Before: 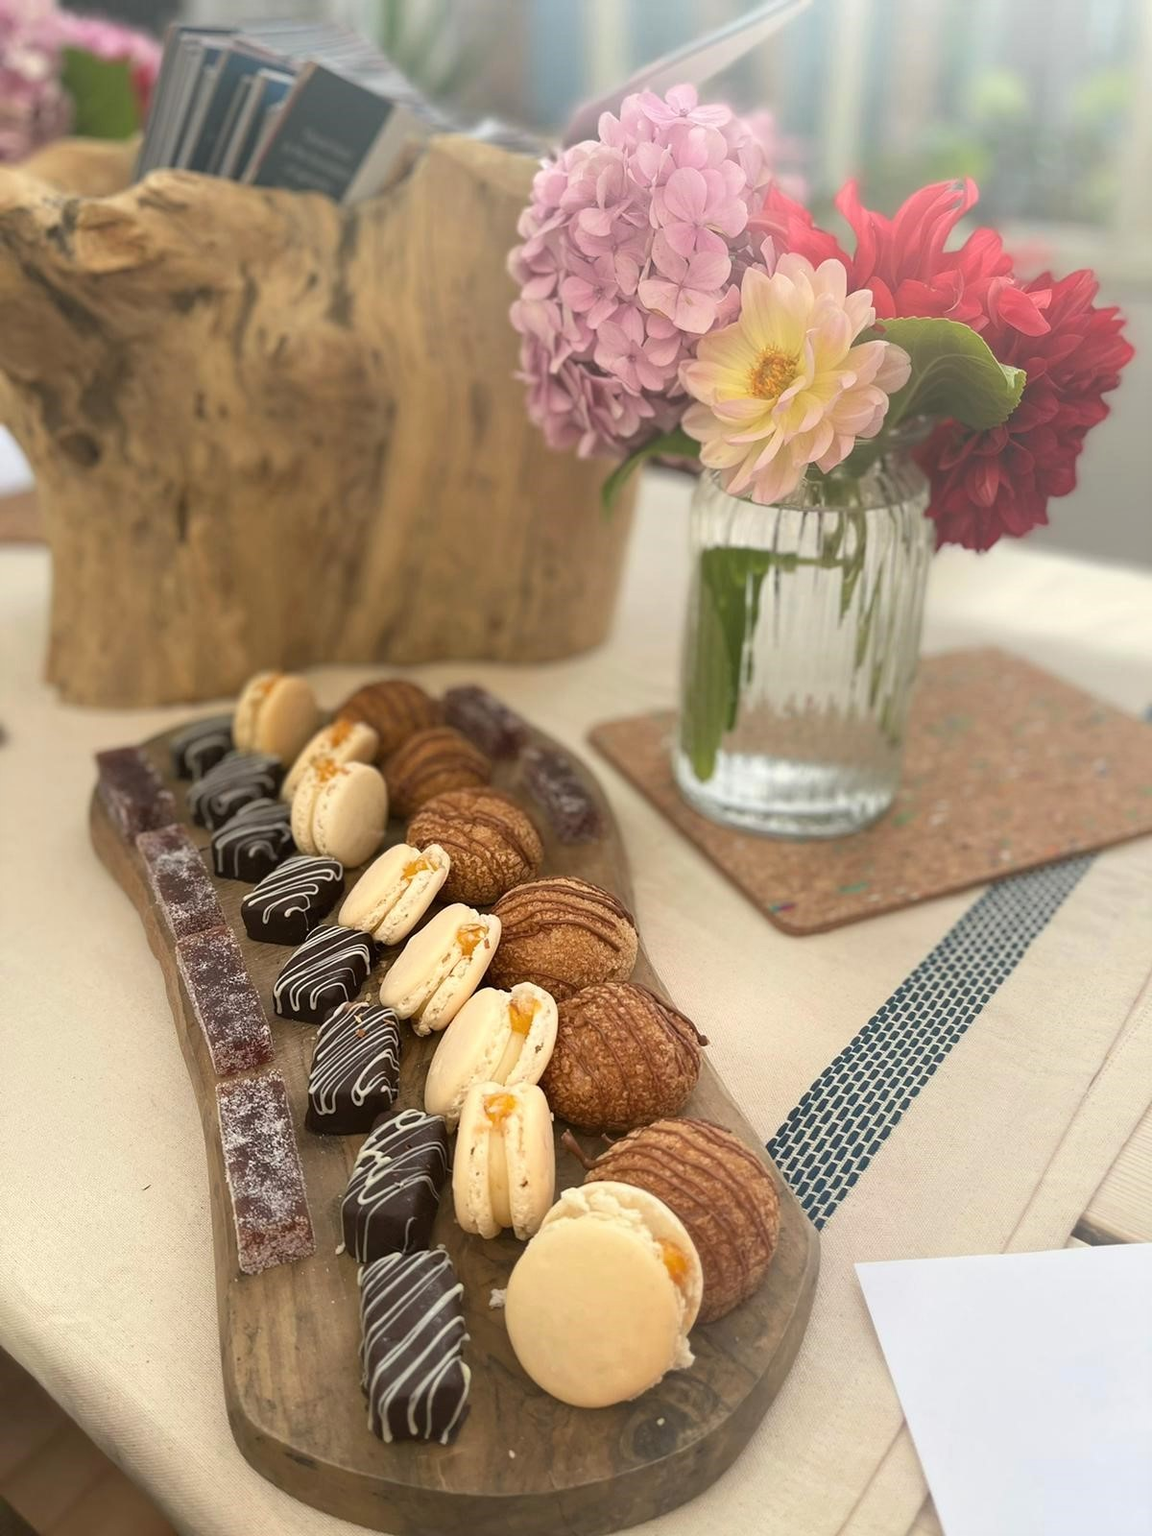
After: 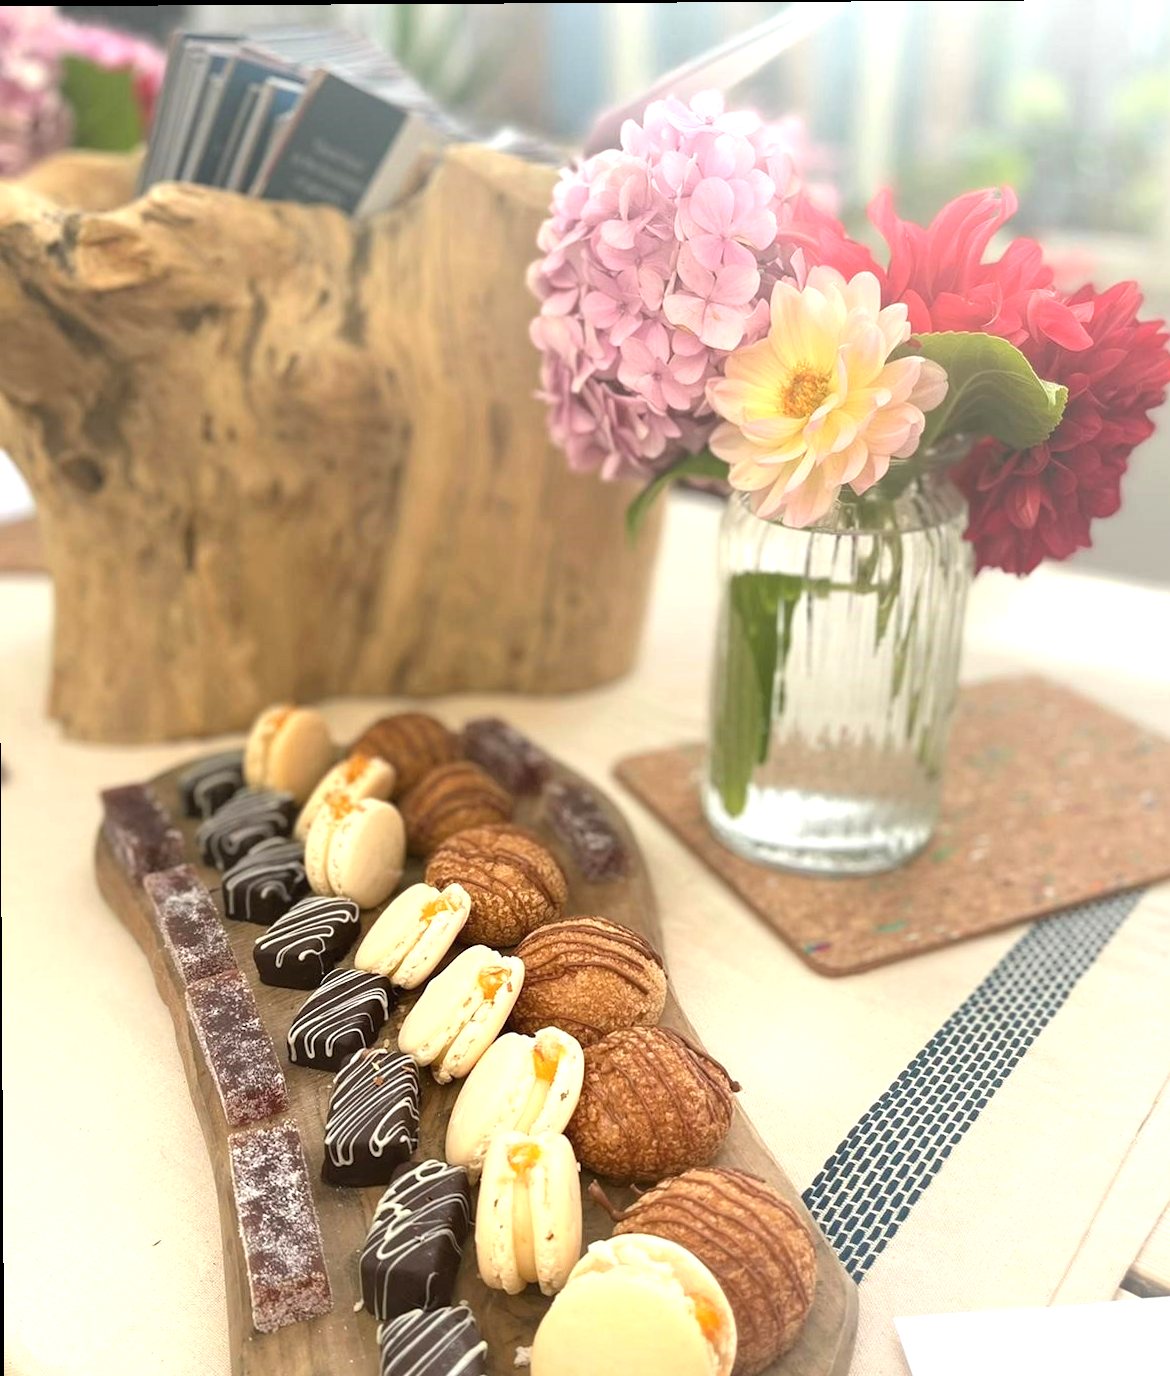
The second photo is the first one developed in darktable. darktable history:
crop and rotate: angle 0.331°, left 0.269%, right 2.967%, bottom 14.314%
exposure: exposure 0.663 EV, compensate highlight preservation false
